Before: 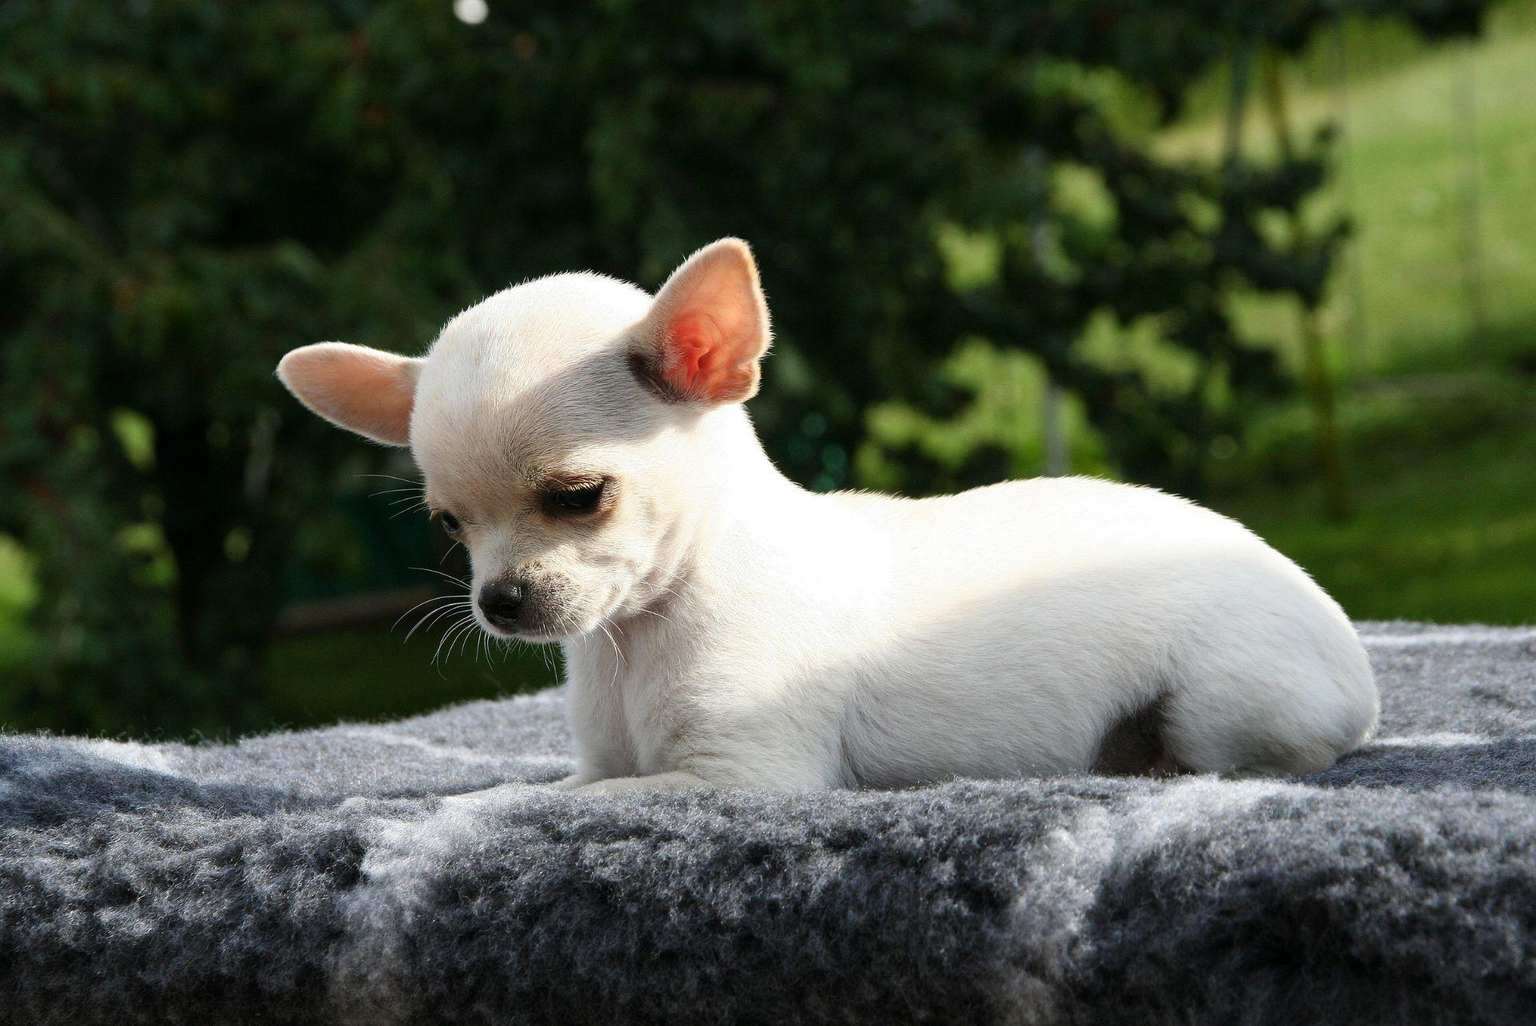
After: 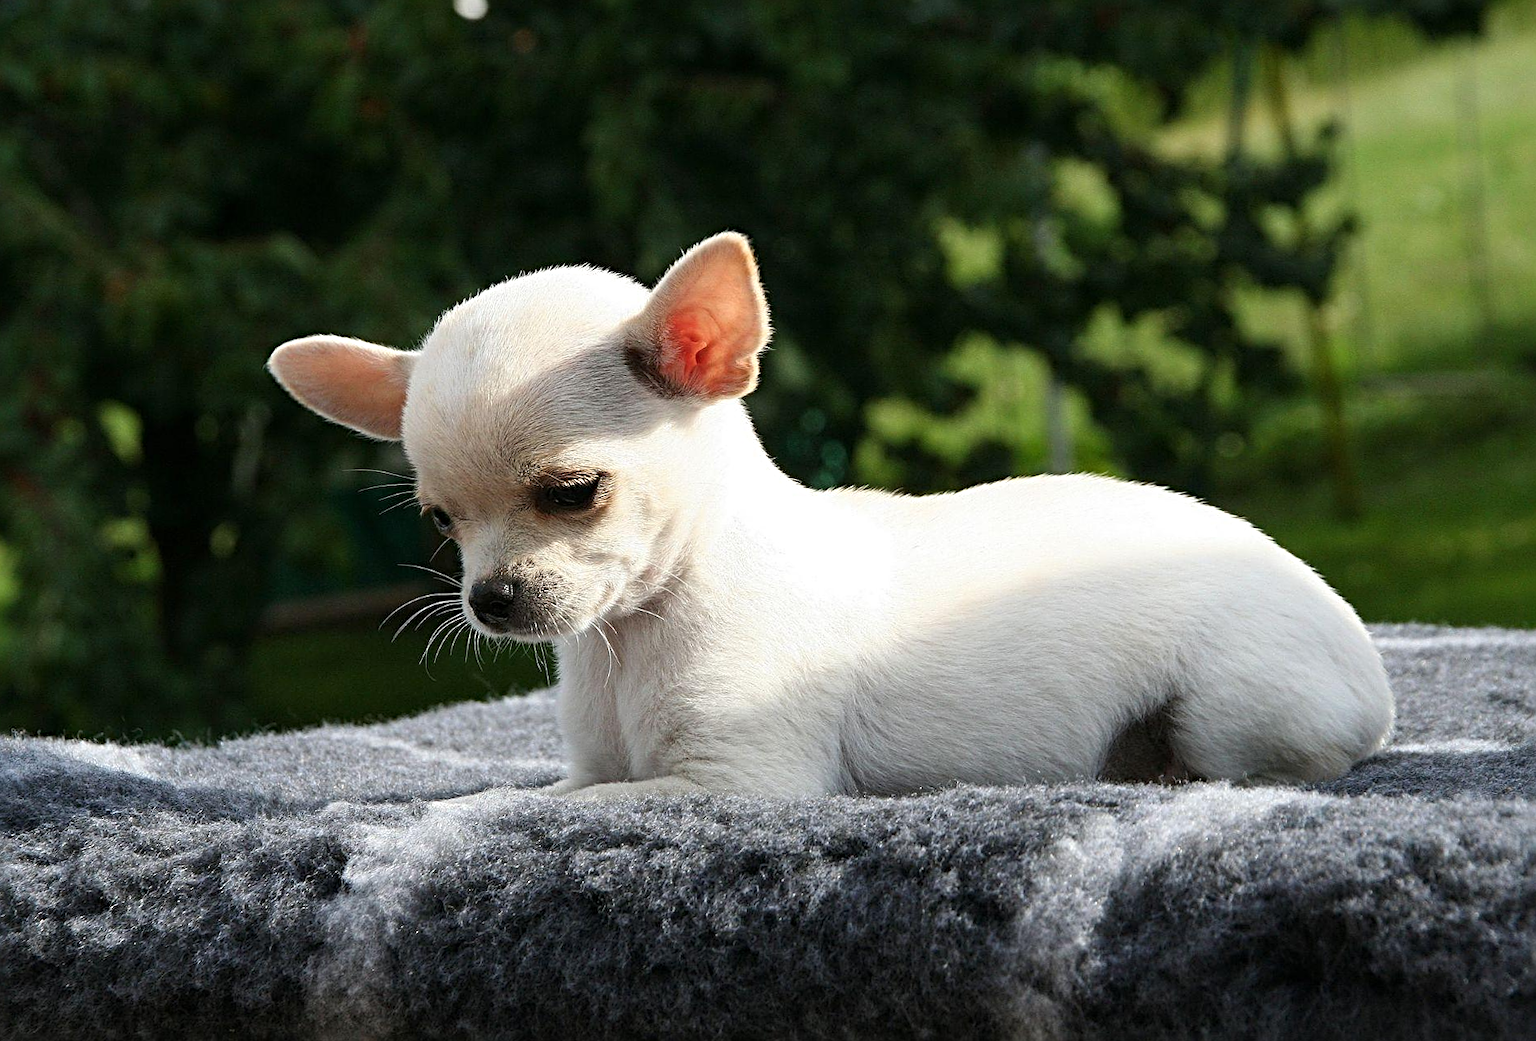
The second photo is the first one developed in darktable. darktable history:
rotate and perspective: rotation 0.226°, lens shift (vertical) -0.042, crop left 0.023, crop right 0.982, crop top 0.006, crop bottom 0.994
sharpen: radius 4
